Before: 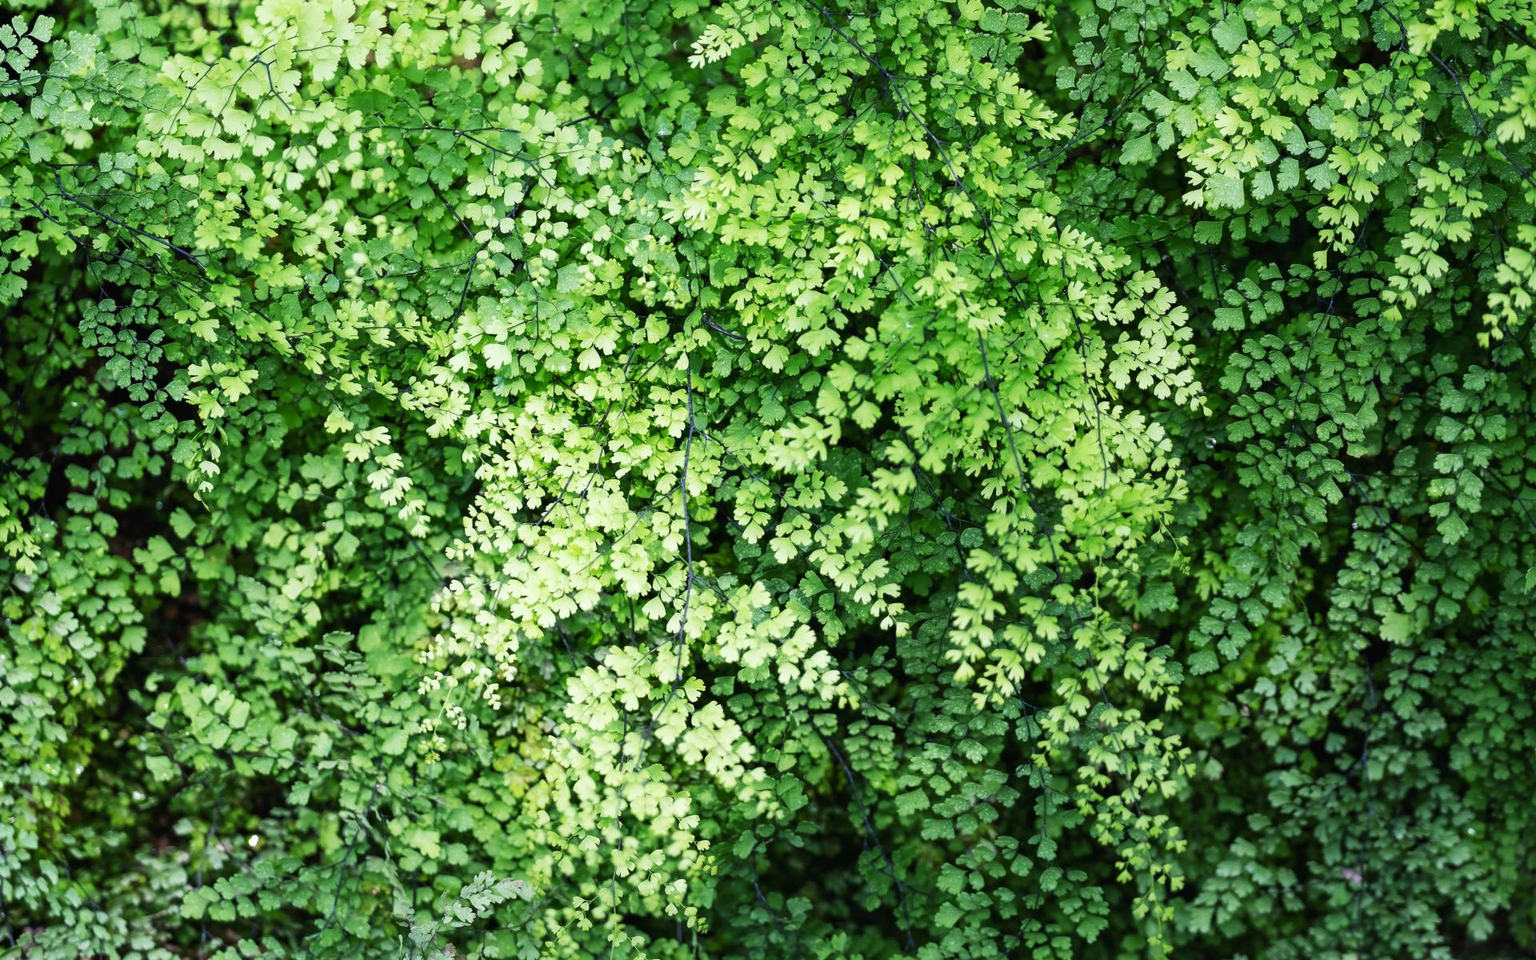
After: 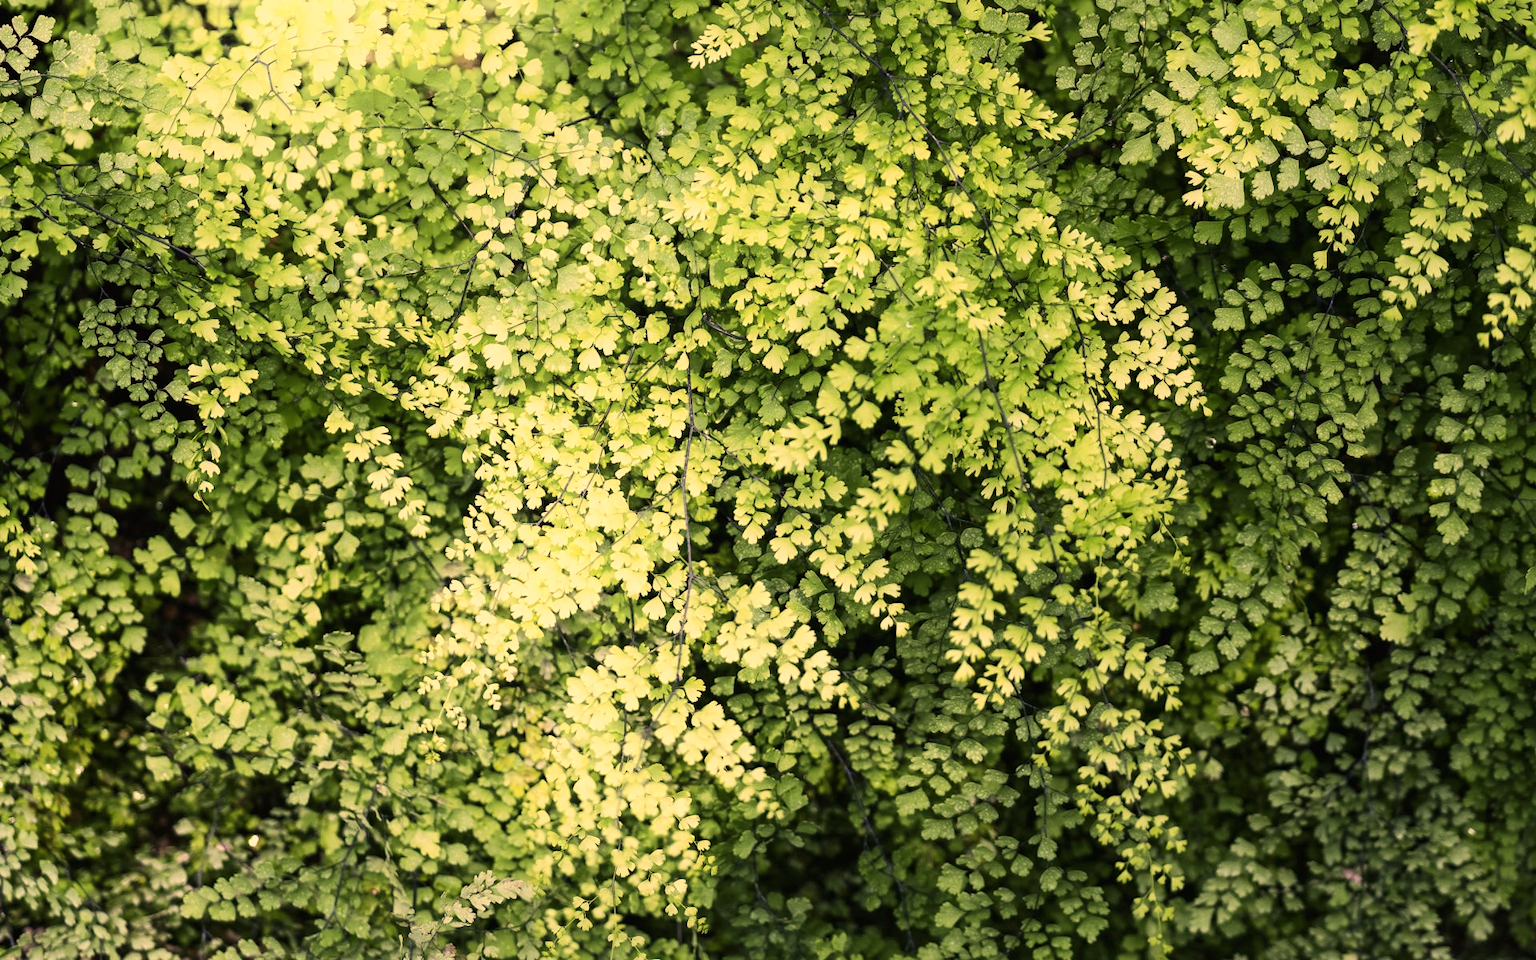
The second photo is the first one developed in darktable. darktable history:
contrast brightness saturation: contrast 0.1, saturation -0.3
shadows and highlights: shadows -21.3, highlights 100, soften with gaussian
color correction: highlights a* 15, highlights b* 31.55
